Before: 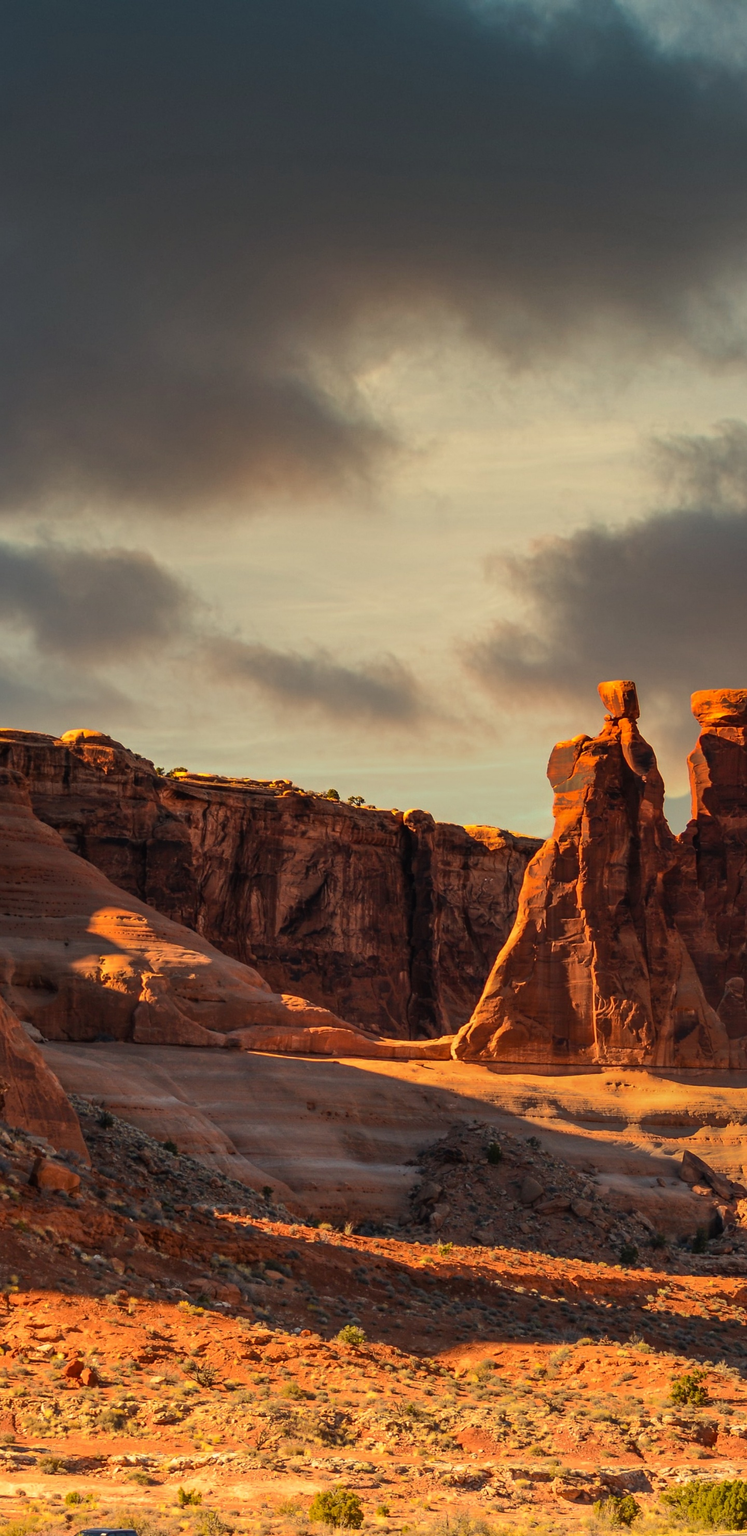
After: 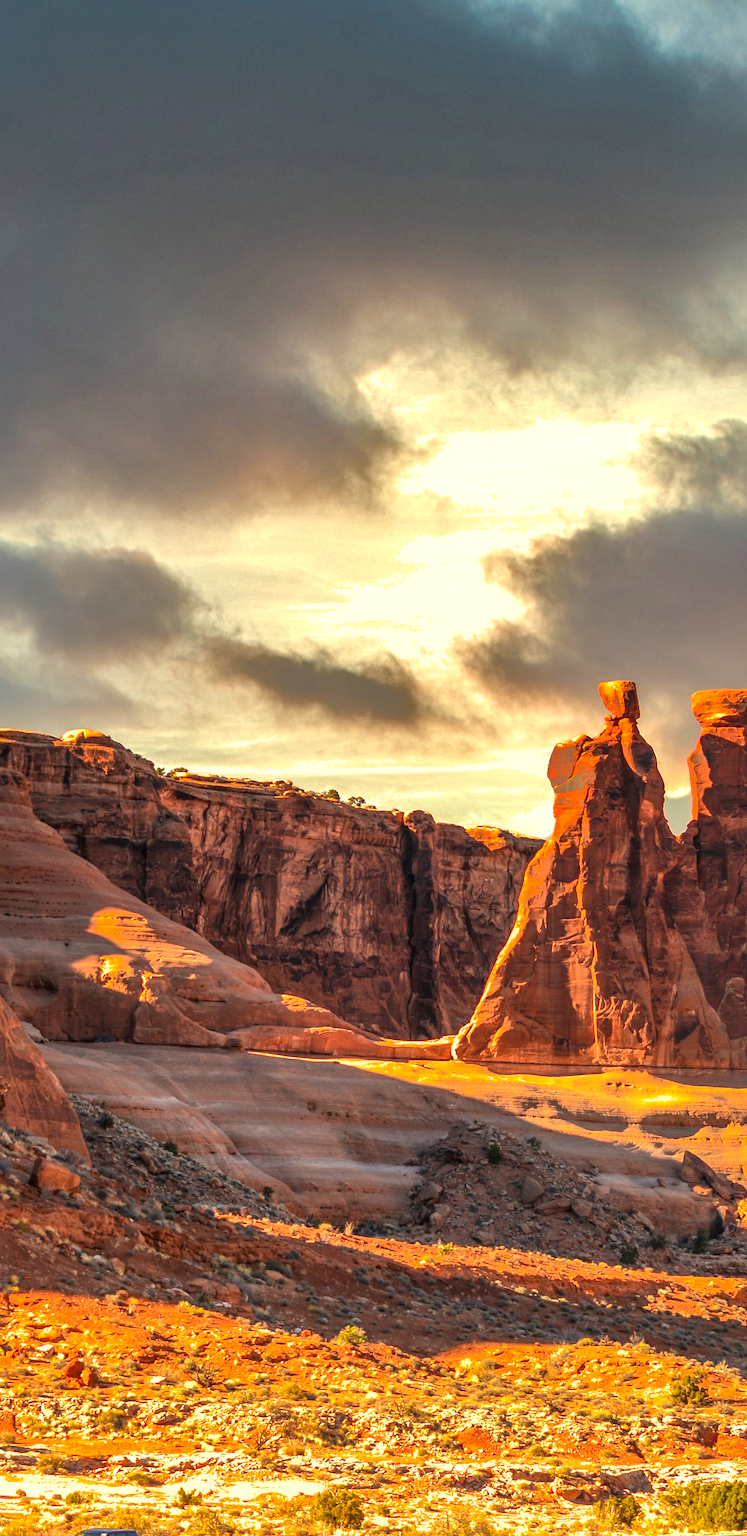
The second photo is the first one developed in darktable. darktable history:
local contrast: on, module defaults
exposure: black level correction 0, exposure 1 EV, compensate exposure bias true, compensate highlight preservation false
shadows and highlights: shadows 40, highlights -60
